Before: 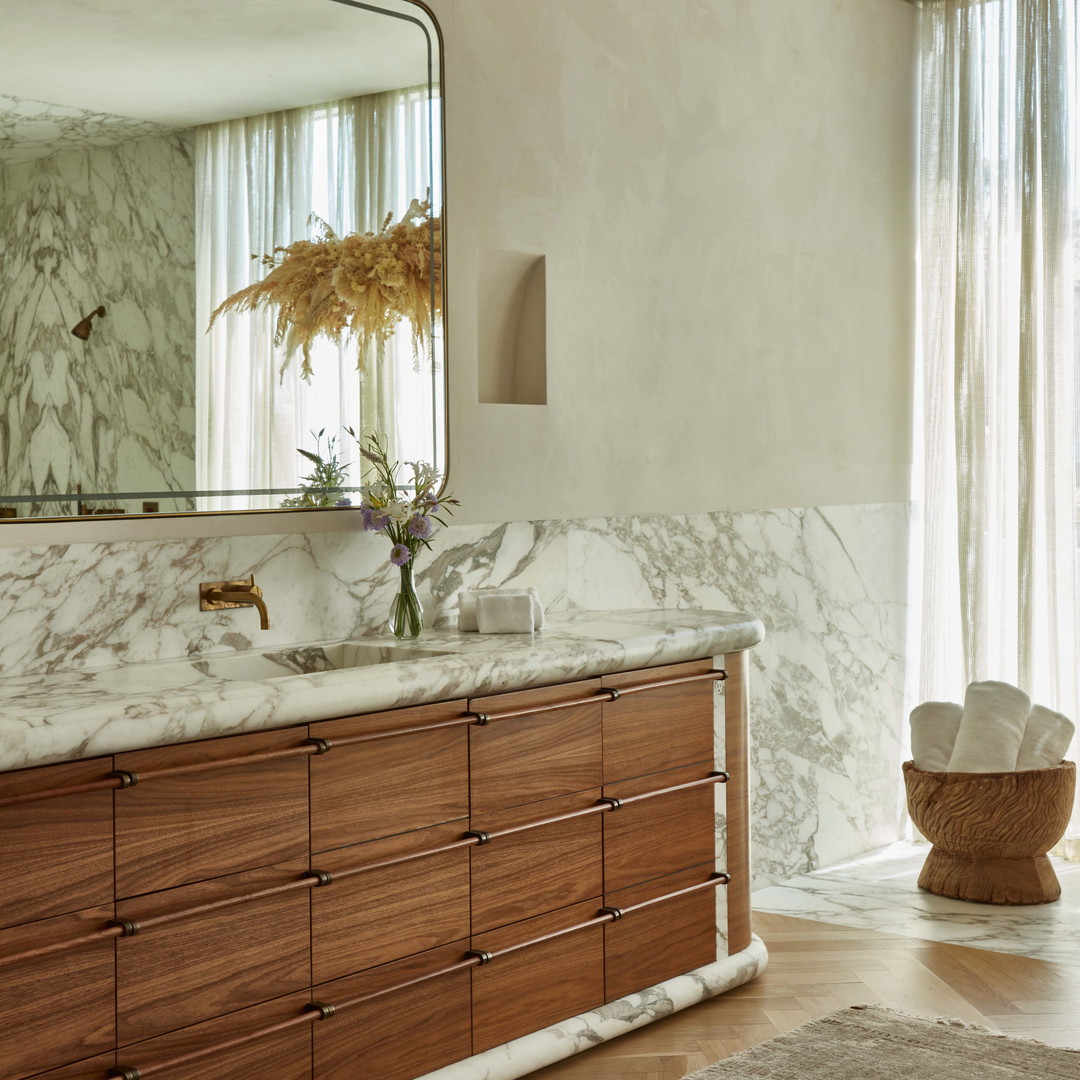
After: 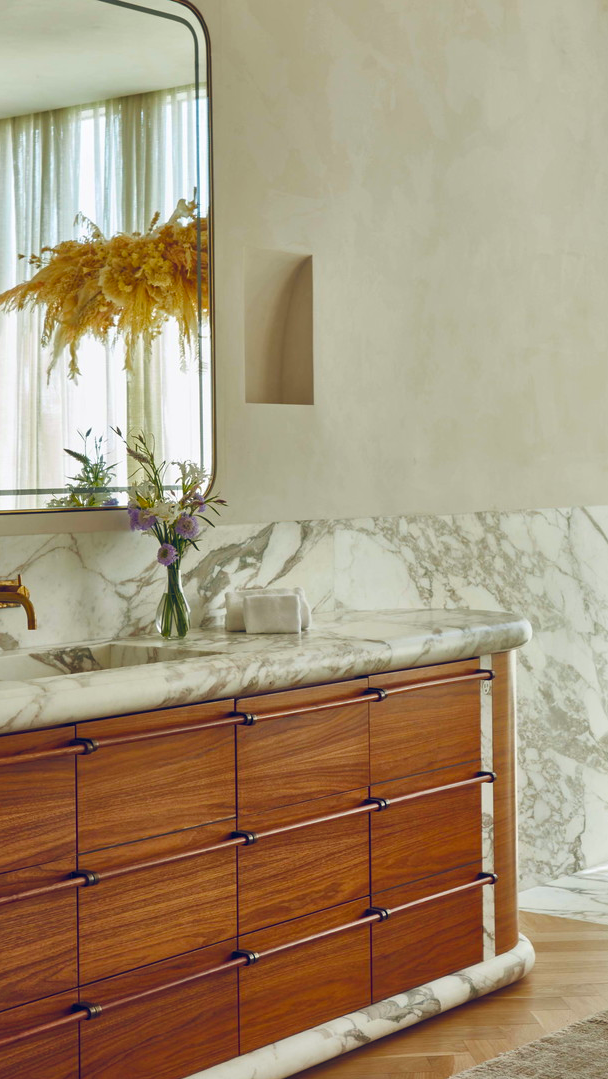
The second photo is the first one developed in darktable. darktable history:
color balance rgb: power › hue 62.37°, global offset › luminance 0.415%, global offset › chroma 0.216%, global offset › hue 254.4°, linear chroma grading › global chroma 15.599%, perceptual saturation grading › global saturation 20%, perceptual saturation grading › highlights -14.096%, perceptual saturation grading › shadows 49.313%
crop: left 21.61%, right 22.013%, bottom 0.011%
exposure: compensate exposure bias true, compensate highlight preservation false
